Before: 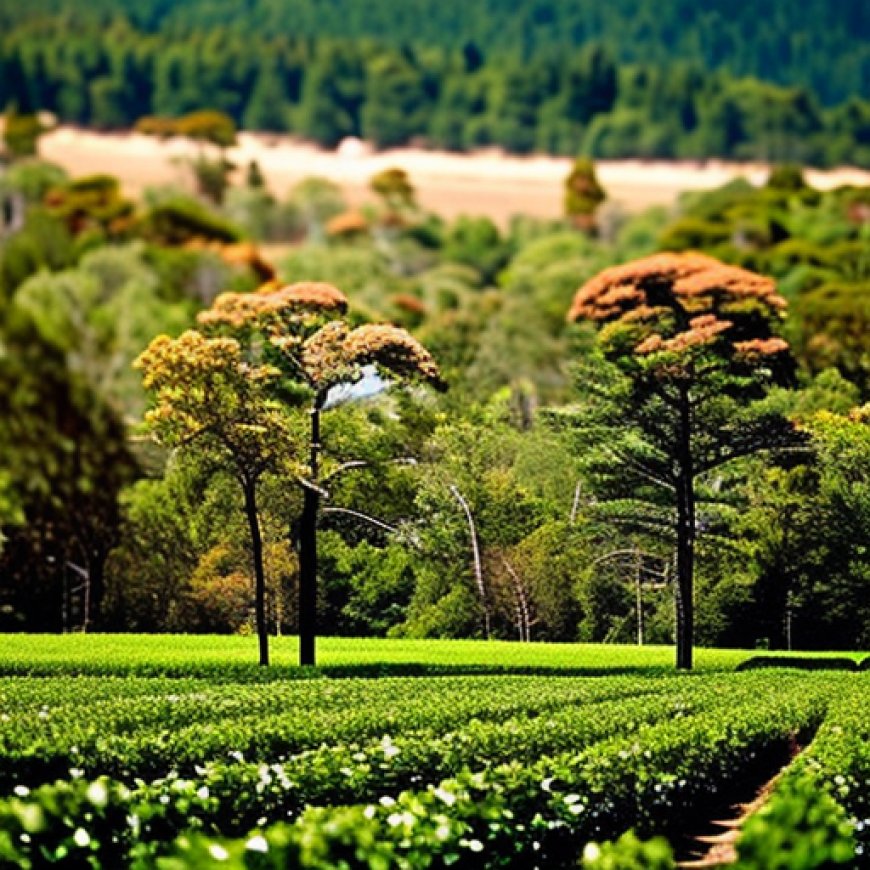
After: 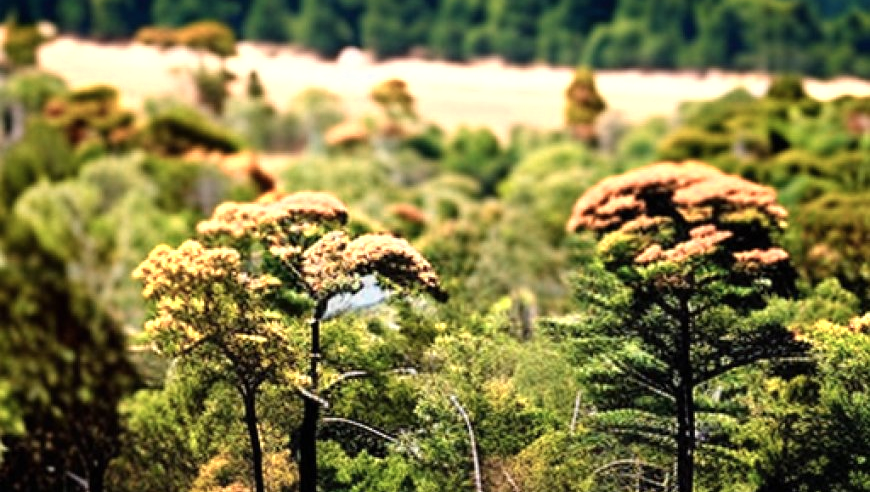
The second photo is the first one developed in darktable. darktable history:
color zones: curves: ch0 [(0.018, 0.548) (0.224, 0.64) (0.425, 0.447) (0.675, 0.575) (0.732, 0.579)]; ch1 [(0.066, 0.487) (0.25, 0.5) (0.404, 0.43) (0.75, 0.421) (0.956, 0.421)]; ch2 [(0.044, 0.561) (0.215, 0.465) (0.399, 0.544) (0.465, 0.548) (0.614, 0.447) (0.724, 0.43) (0.882, 0.623) (0.956, 0.632)]
crop and rotate: top 10.433%, bottom 33.005%
